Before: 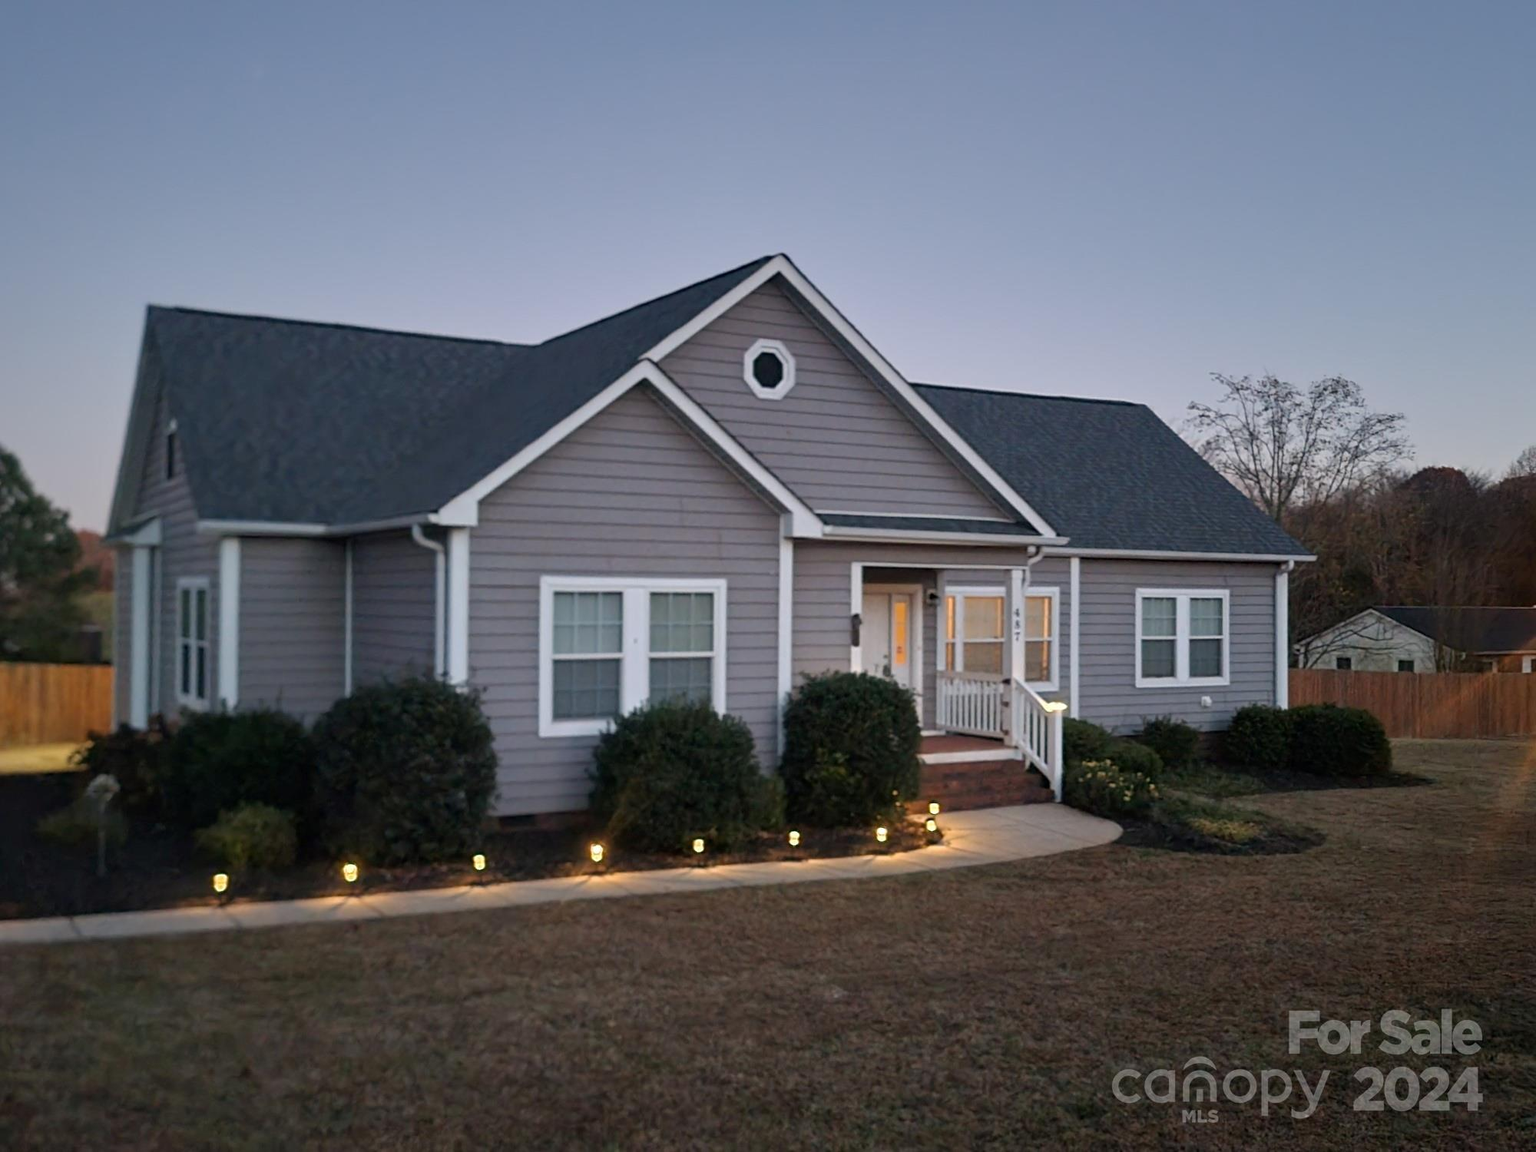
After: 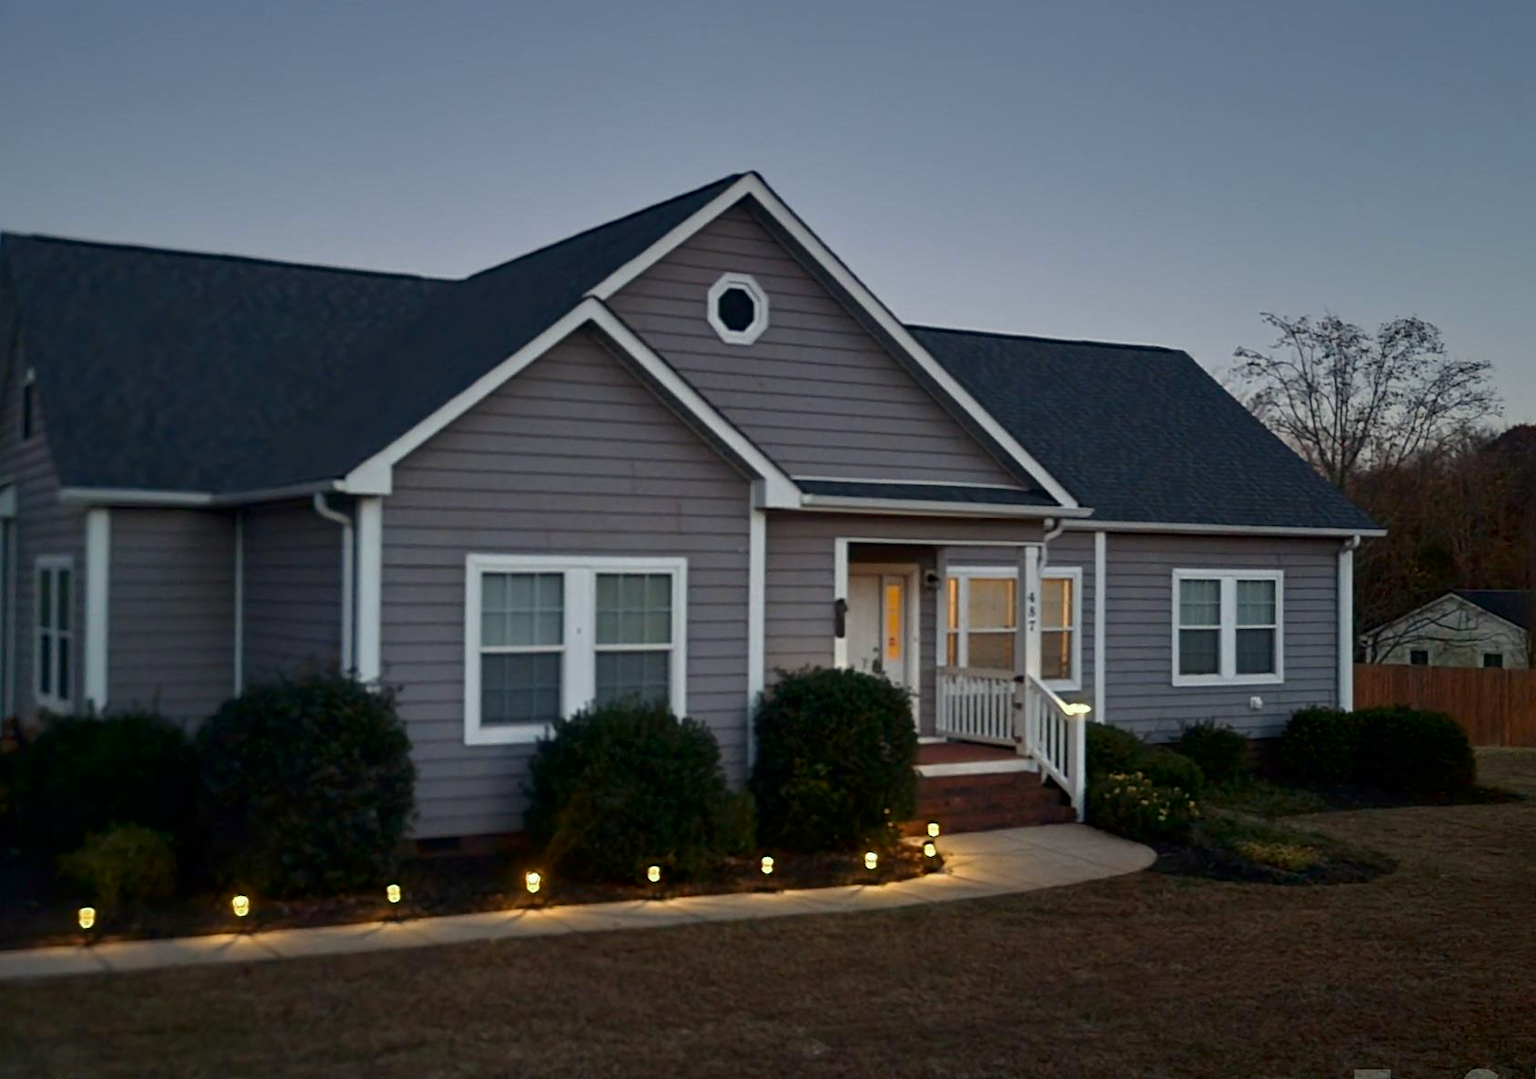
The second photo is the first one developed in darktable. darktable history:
crop and rotate: left 9.647%, top 9.525%, right 6.032%, bottom 11.422%
contrast brightness saturation: brightness -0.201, saturation 0.077
color correction: highlights a* -4.59, highlights b* 5.04, saturation 0.962
